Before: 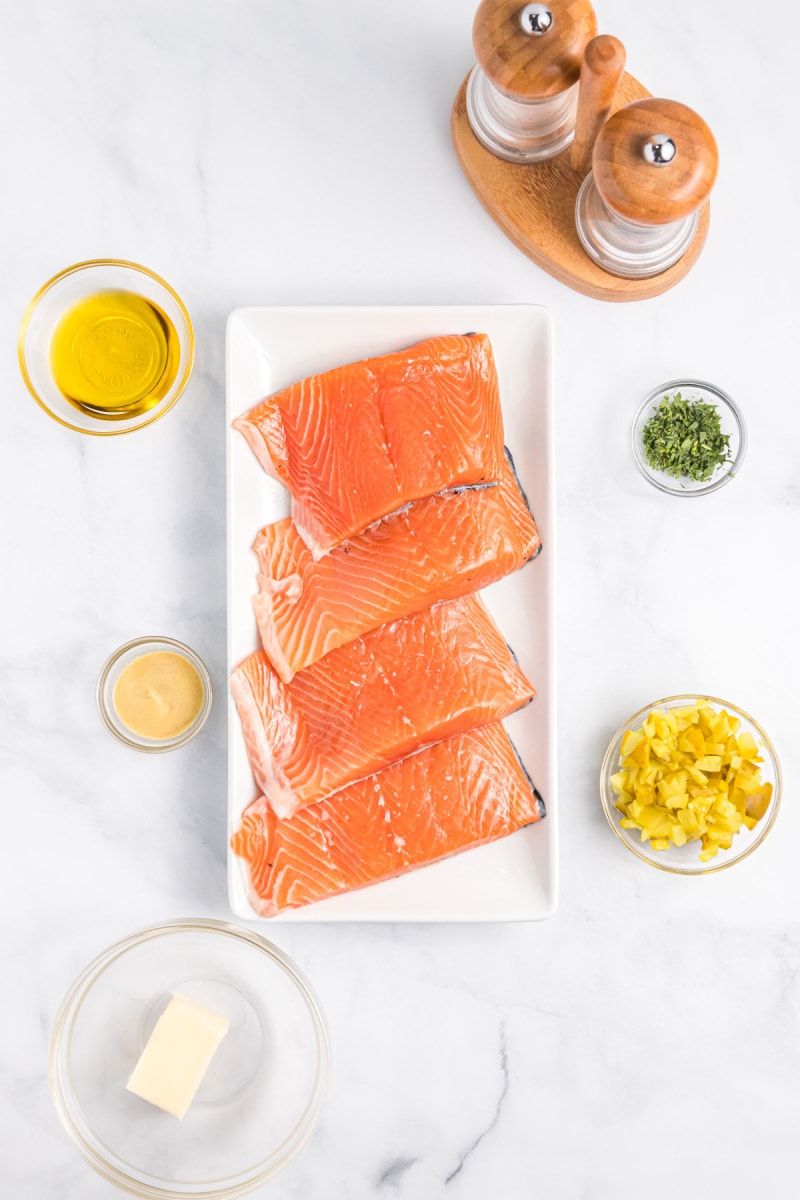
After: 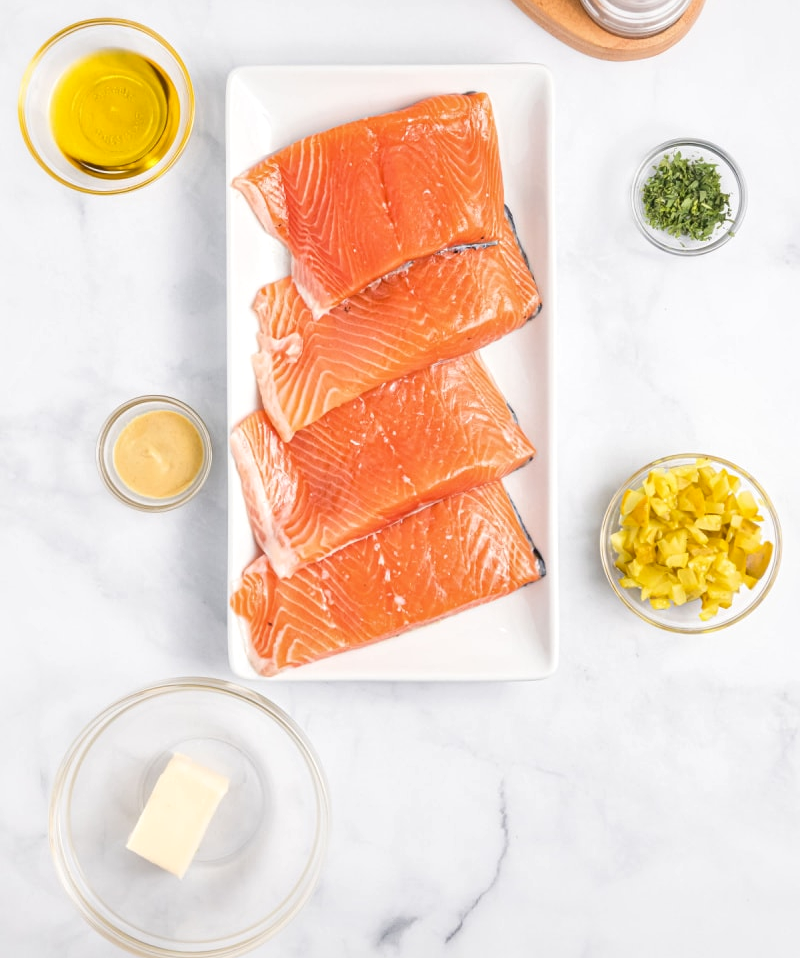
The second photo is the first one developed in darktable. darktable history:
local contrast: mode bilateral grid, contrast 20, coarseness 51, detail 119%, midtone range 0.2
crop and rotate: top 20.164%
